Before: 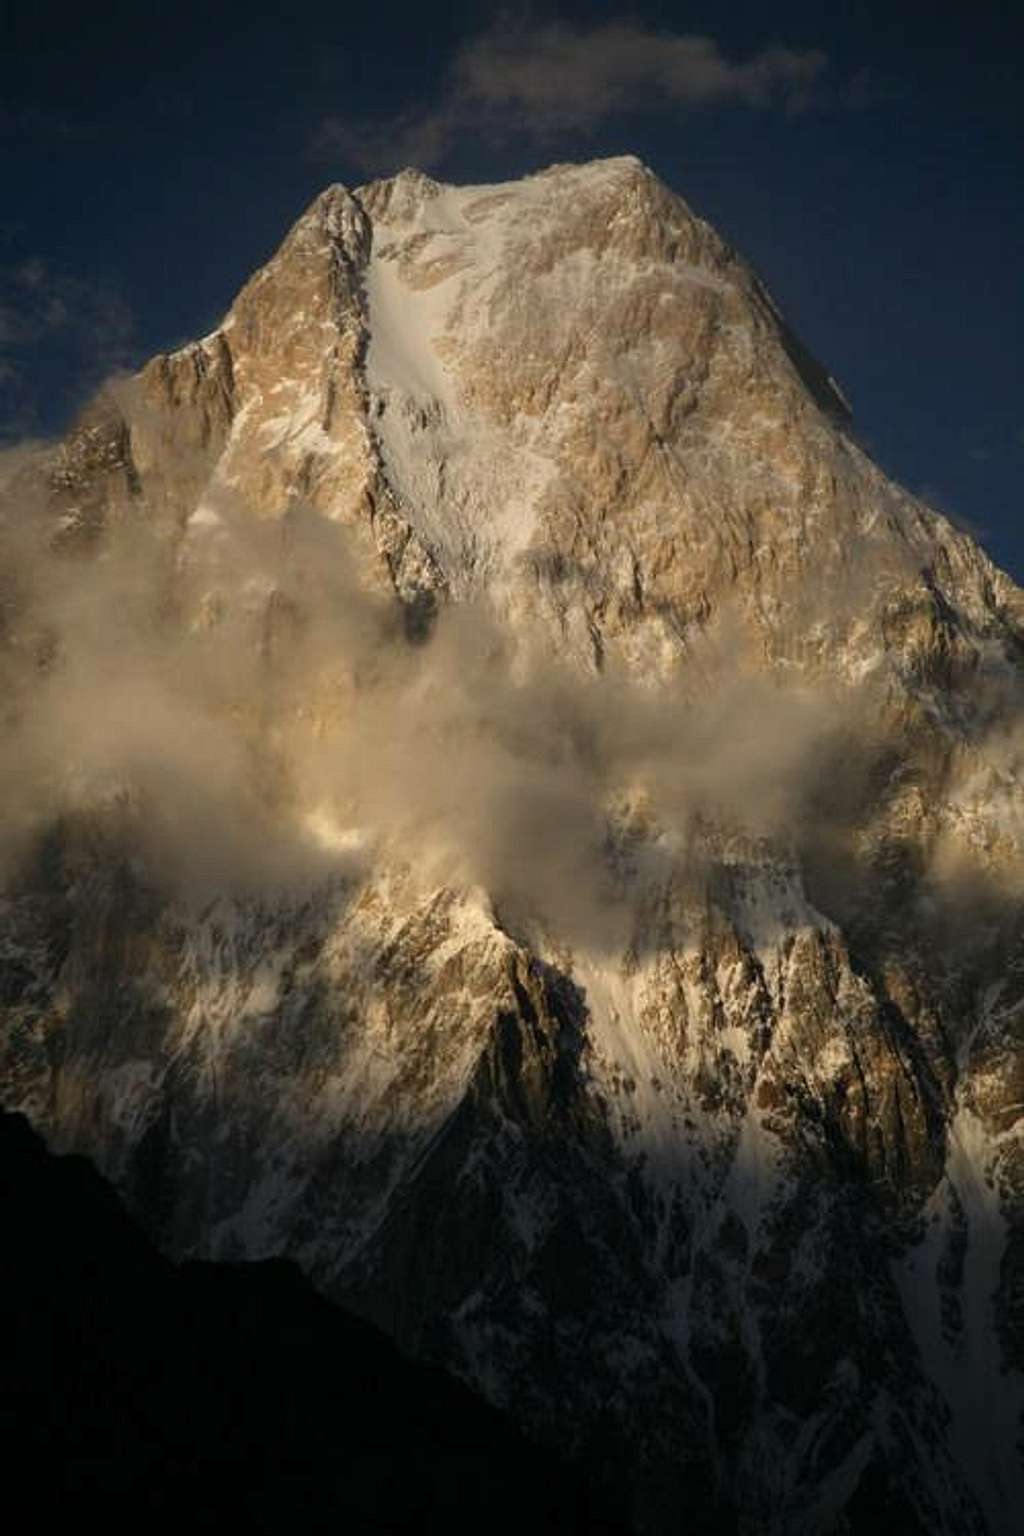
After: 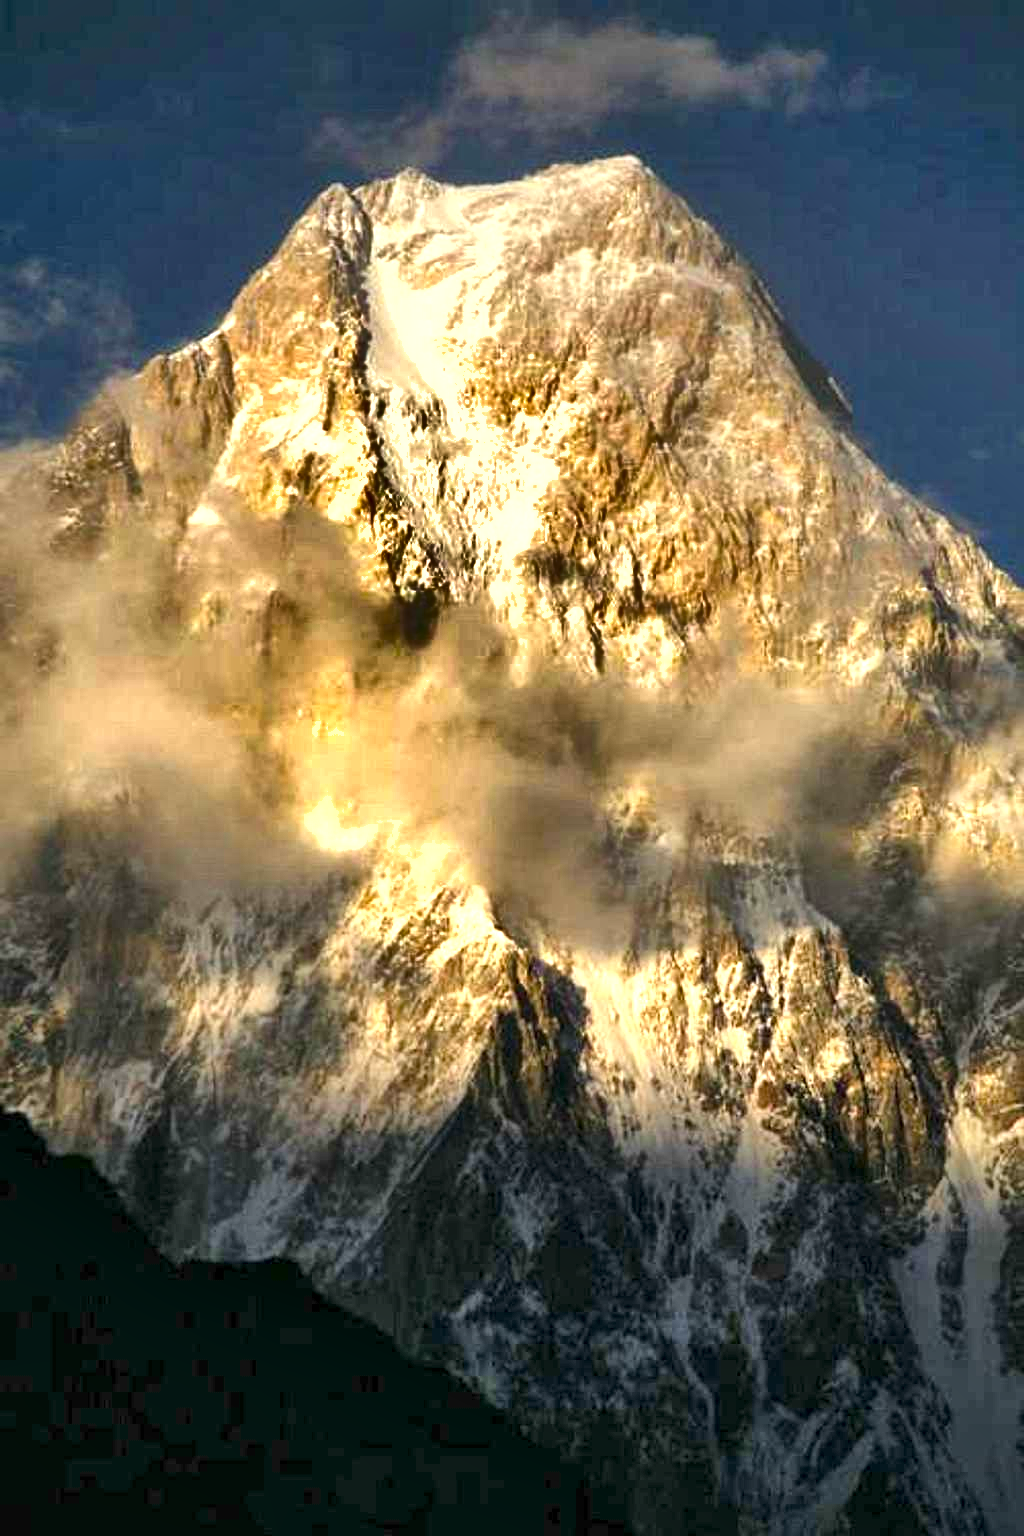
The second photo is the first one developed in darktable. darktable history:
local contrast: mode bilateral grid, contrast 21, coarseness 51, detail 130%, midtone range 0.2
exposure: black level correction 0, exposure 1.452 EV, compensate highlight preservation false
color balance rgb: power › hue 72.46°, perceptual saturation grading › global saturation 19.729%
shadows and highlights: white point adjustment 0.142, highlights -69.3, soften with gaussian
